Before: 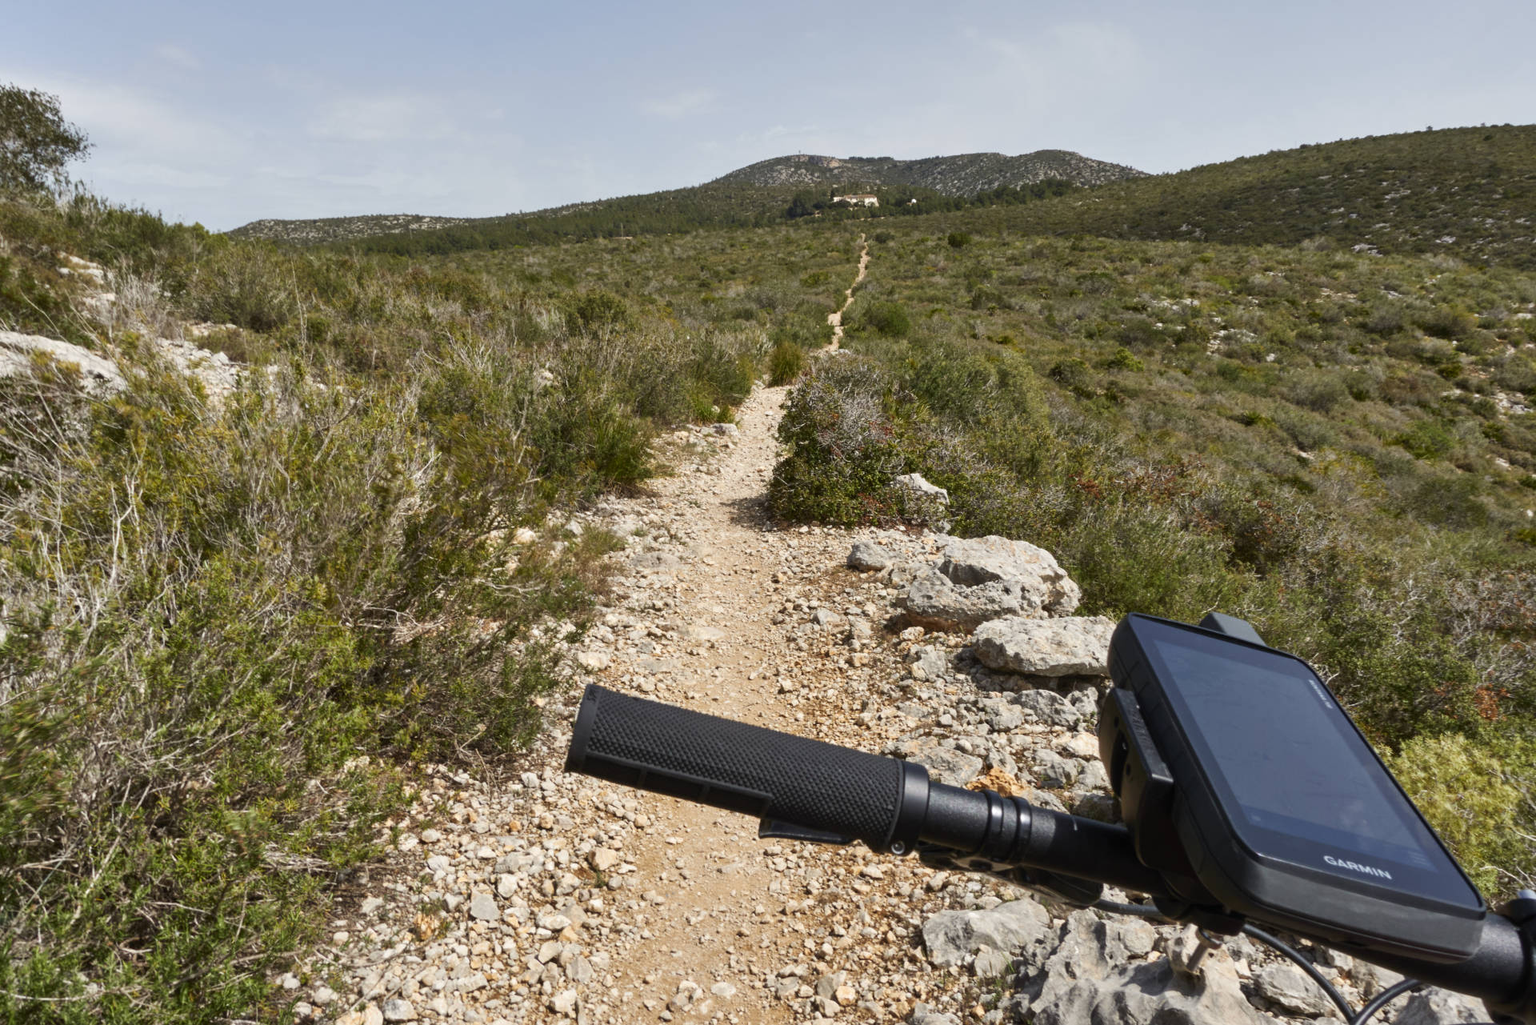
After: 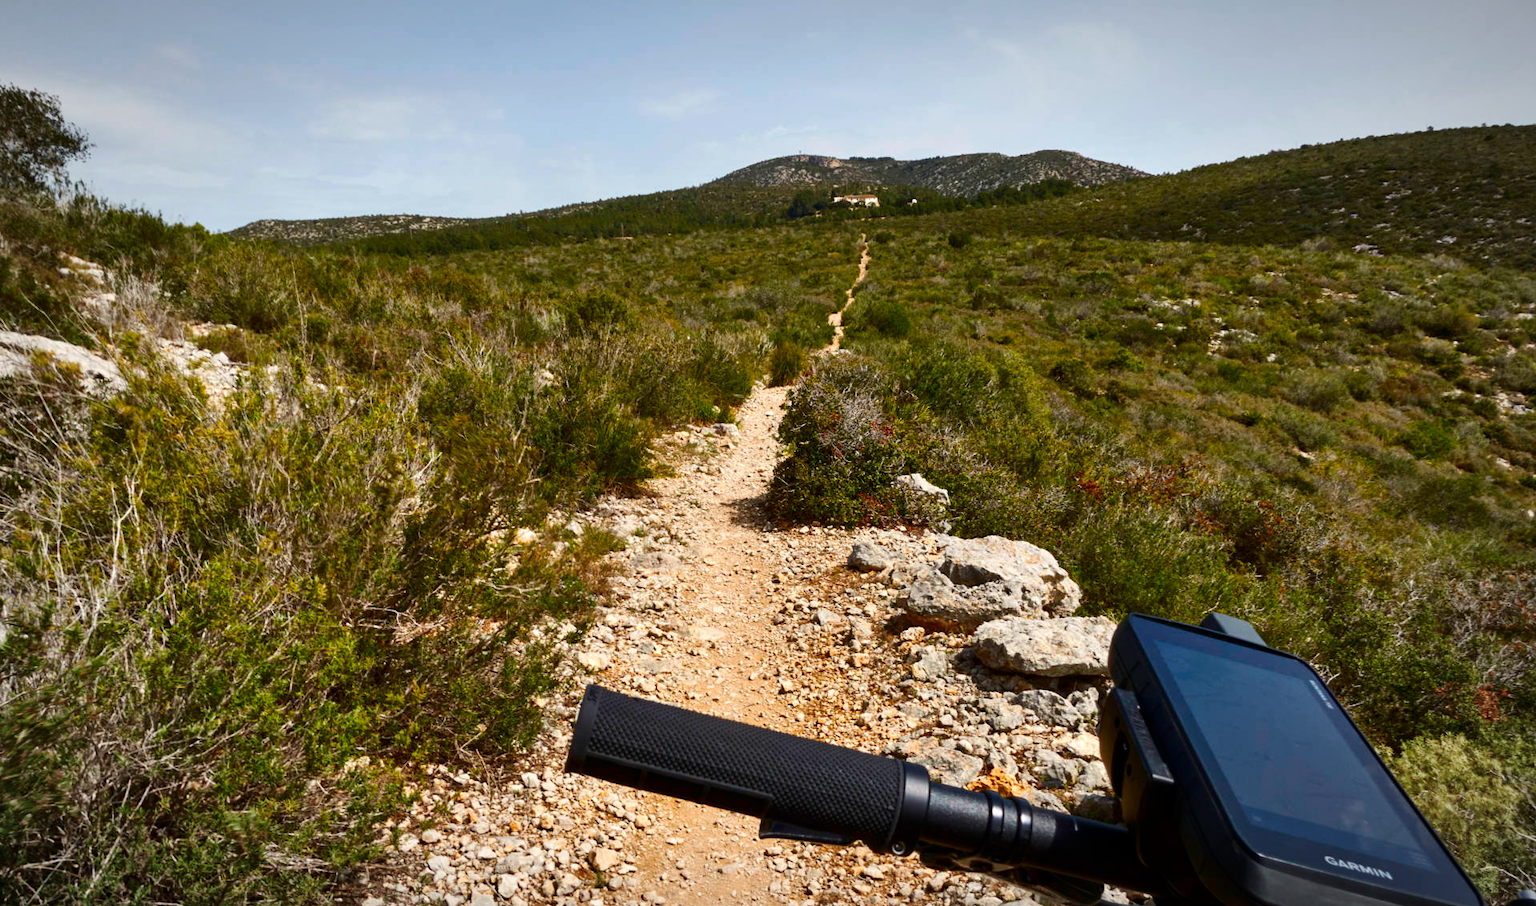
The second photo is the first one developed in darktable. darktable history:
vignetting: fall-off radius 69.45%, automatic ratio true, unbound false
contrast brightness saturation: contrast 0.118, brightness -0.115, saturation 0.197
crop and rotate: top 0%, bottom 11.564%
color balance rgb: perceptual saturation grading › global saturation 8.626%, perceptual brilliance grading › global brilliance 4.5%, global vibrance 20%
